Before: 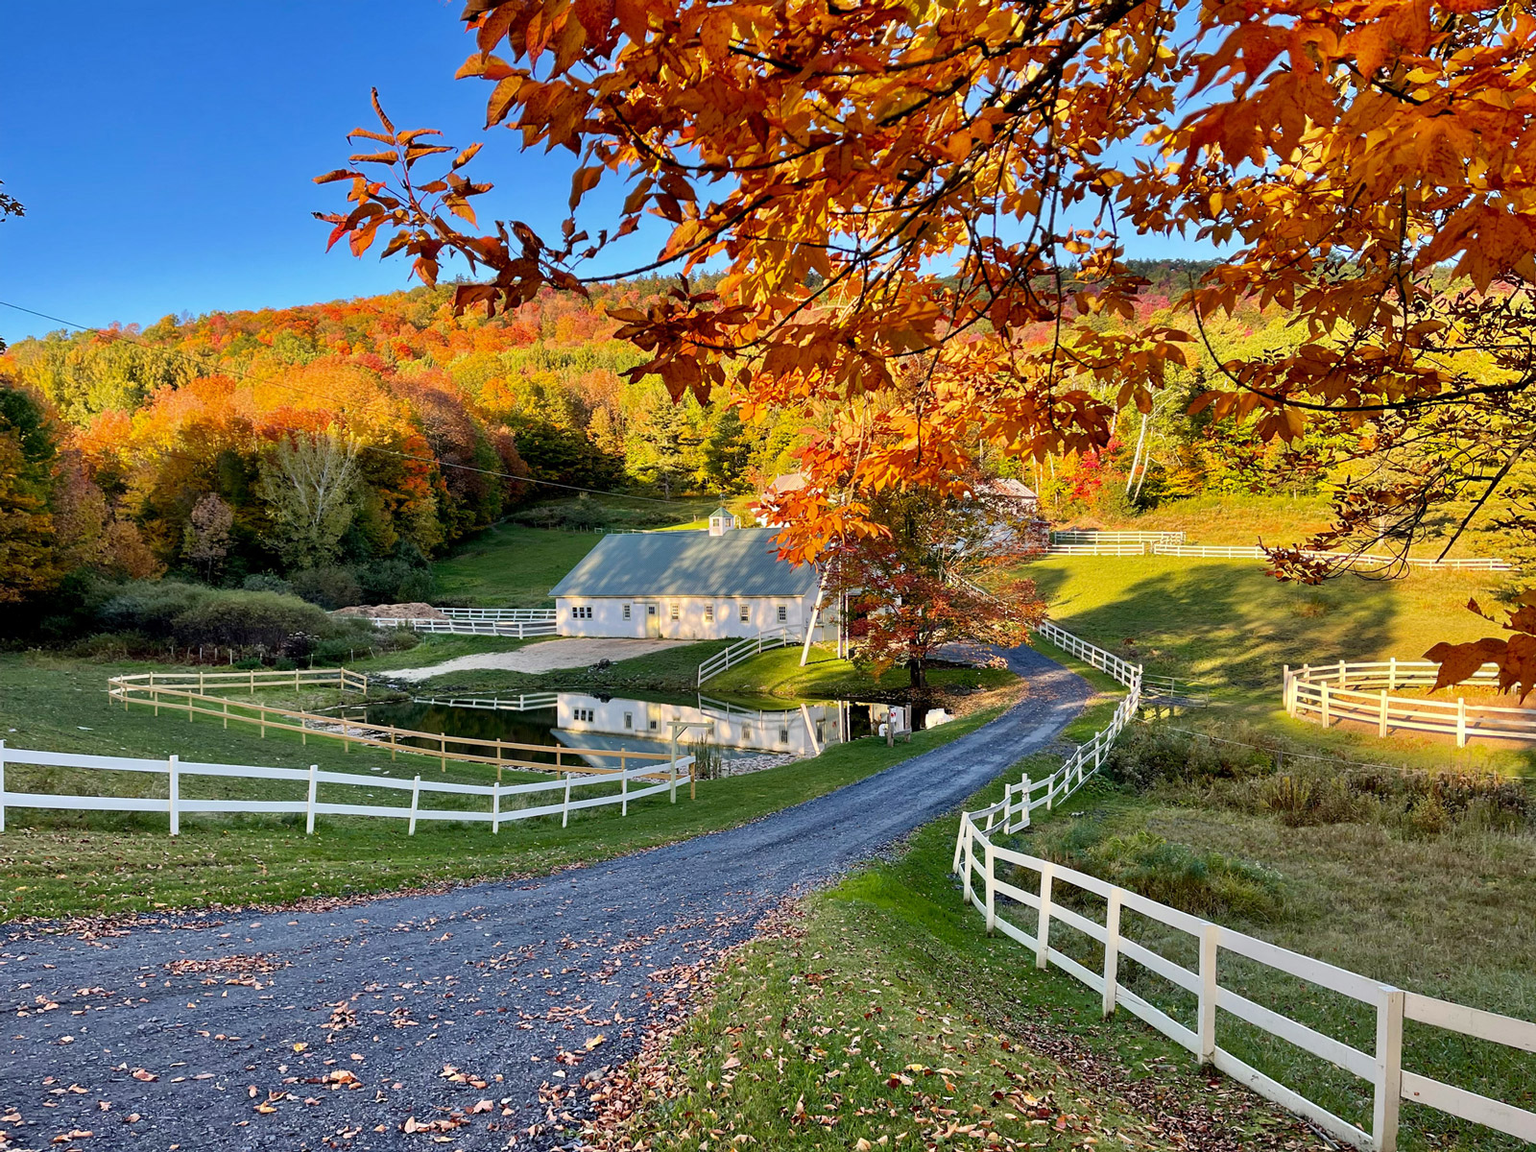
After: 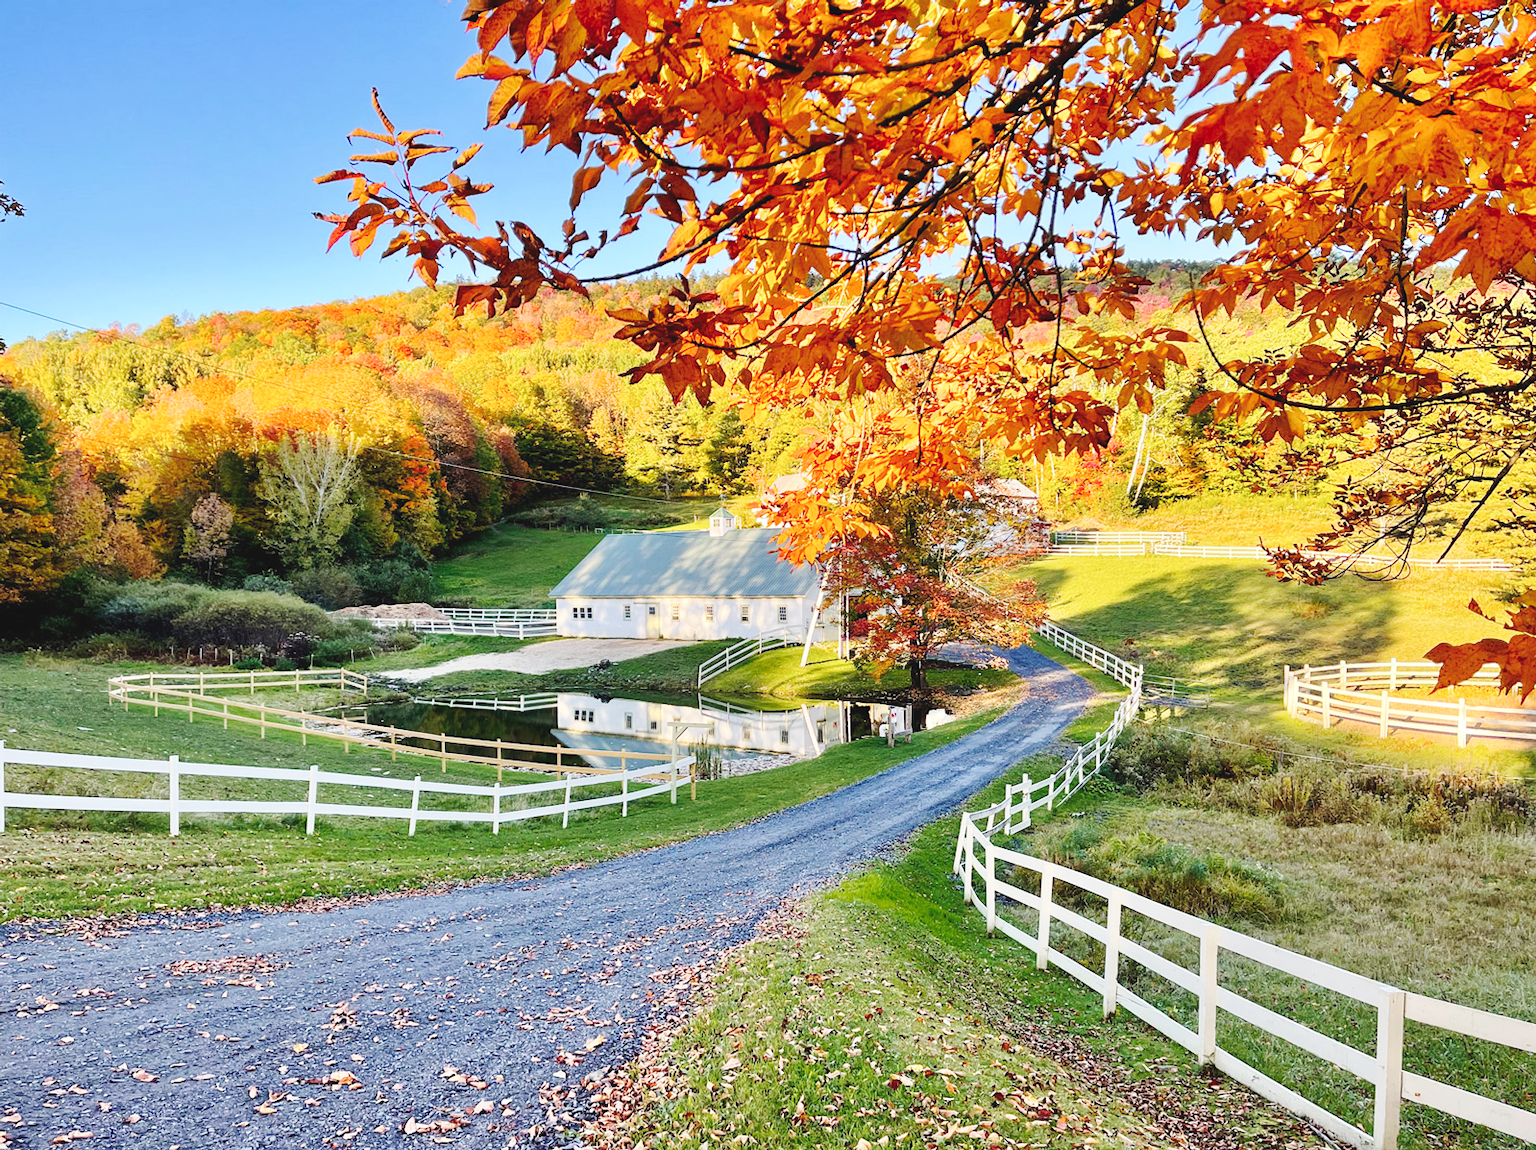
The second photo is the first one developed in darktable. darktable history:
contrast brightness saturation: contrast 0.05
exposure: compensate highlight preservation false
base curve: curves: ch0 [(0, 0.007) (0.028, 0.063) (0.121, 0.311) (0.46, 0.743) (0.859, 0.957) (1, 1)], preserve colors none
crop: top 0.05%, bottom 0.098%
